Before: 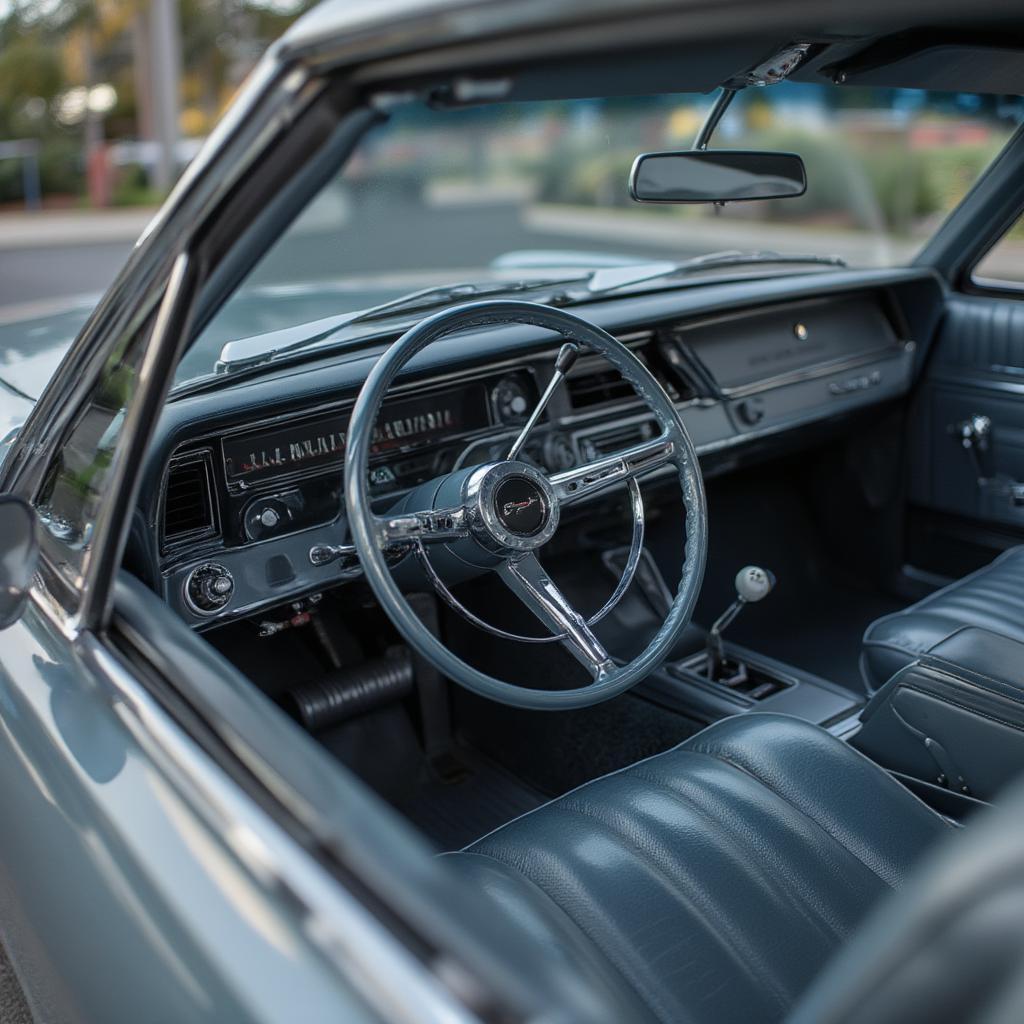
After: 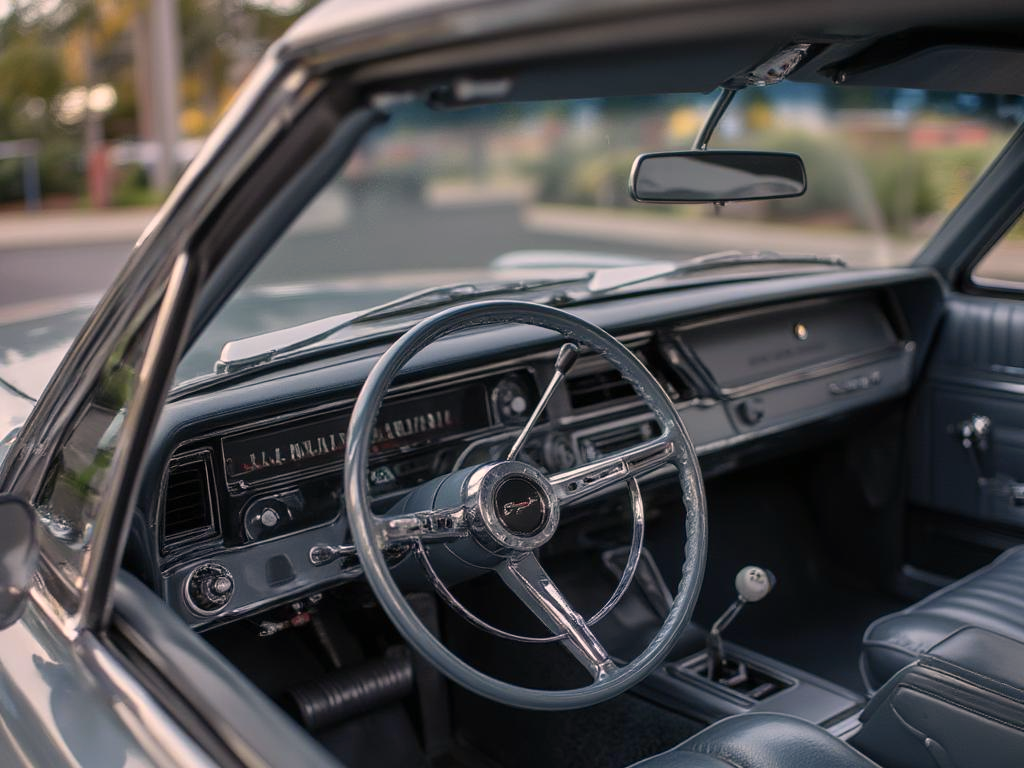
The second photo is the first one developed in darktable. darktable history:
crop: bottom 24.967%
color correction: highlights a* 11.96, highlights b* 11.58
